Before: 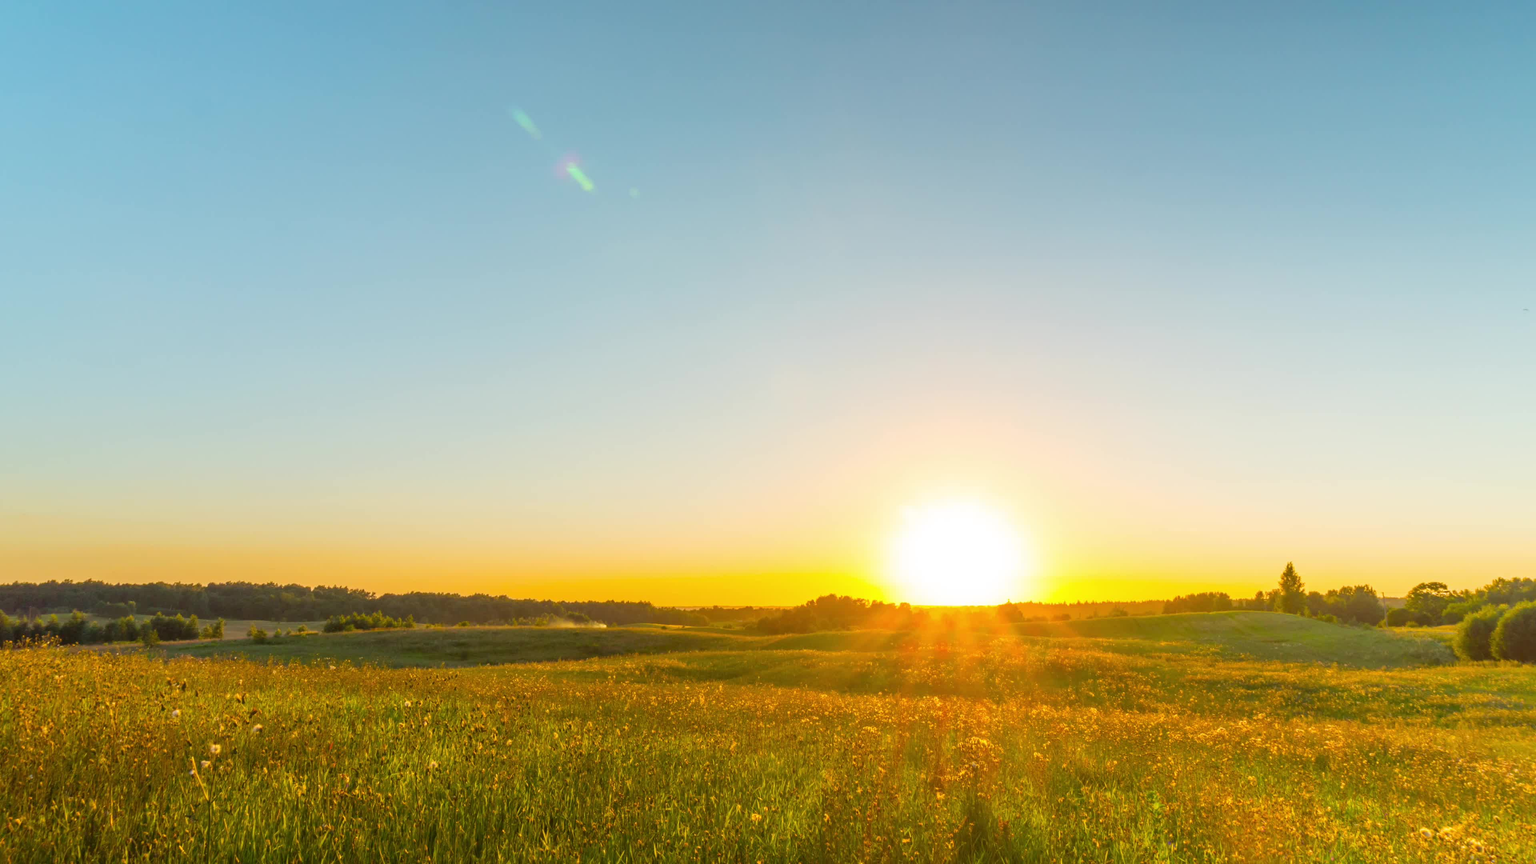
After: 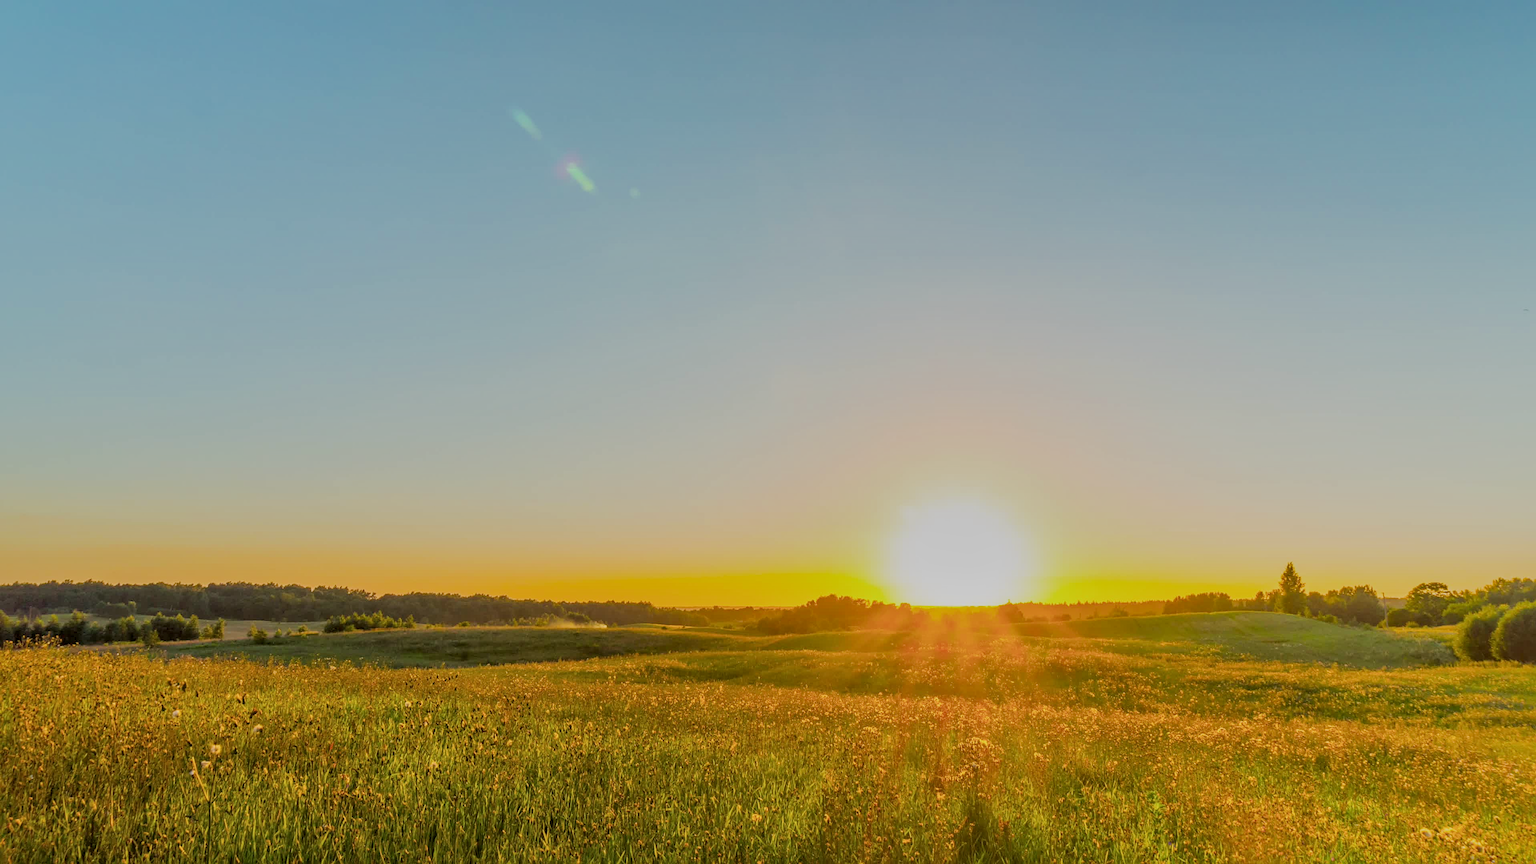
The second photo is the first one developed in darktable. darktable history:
sharpen: on, module defaults
filmic rgb: black relative exposure -7.15 EV, white relative exposure 5.36 EV, hardness 3.02
local contrast: on, module defaults
shadows and highlights: on, module defaults
